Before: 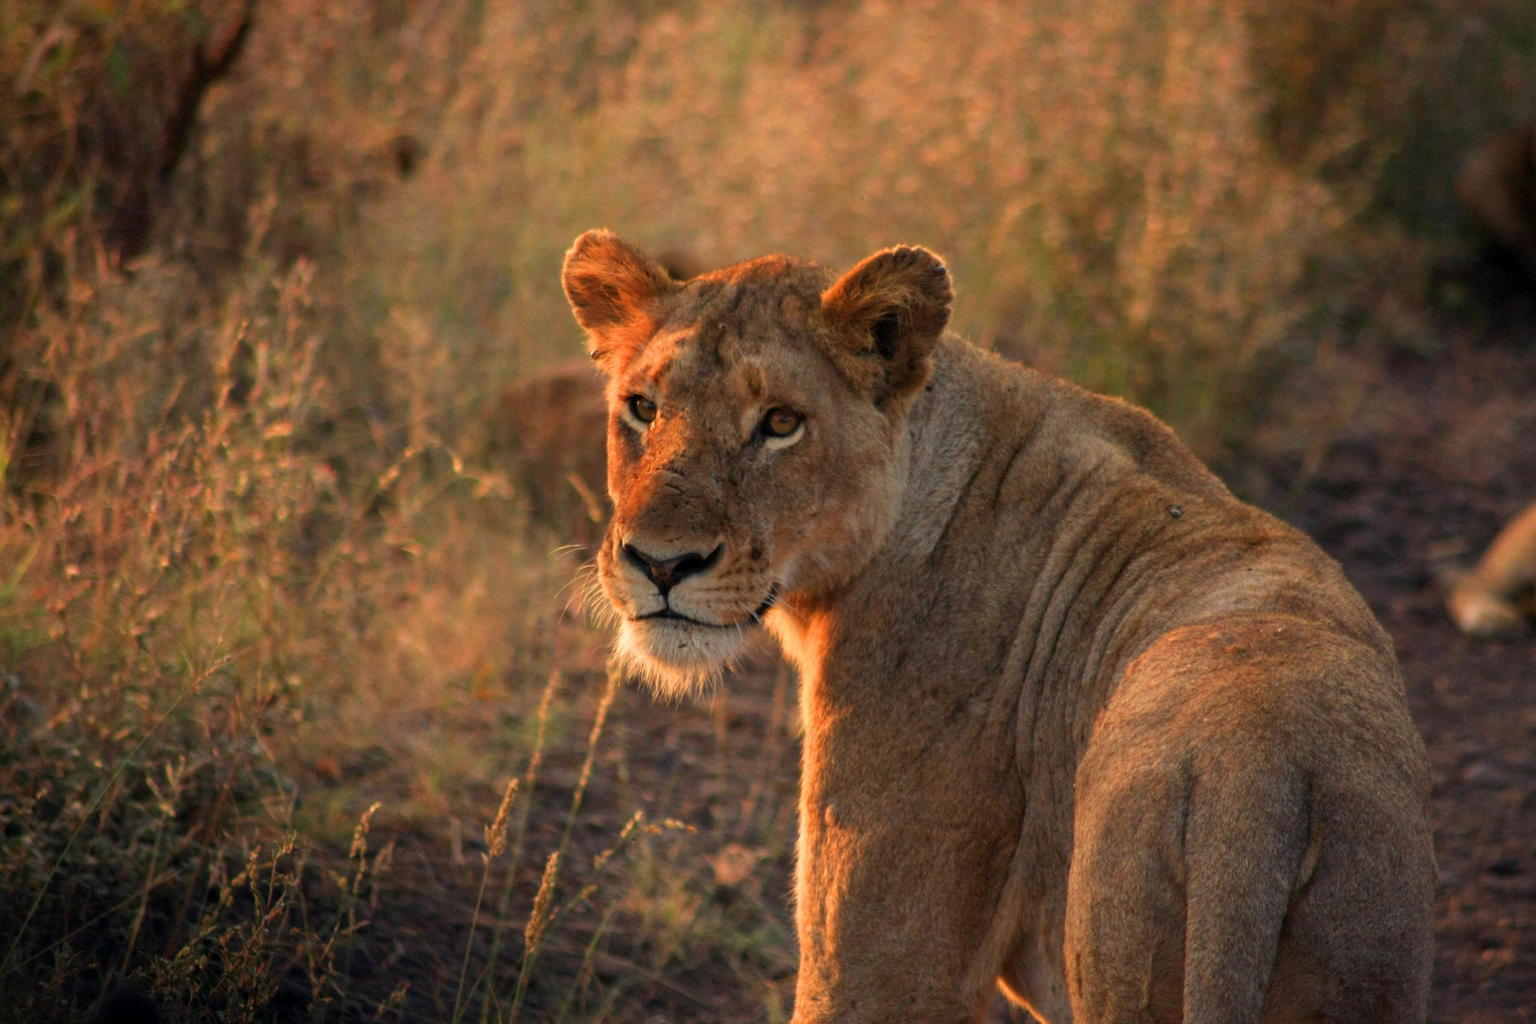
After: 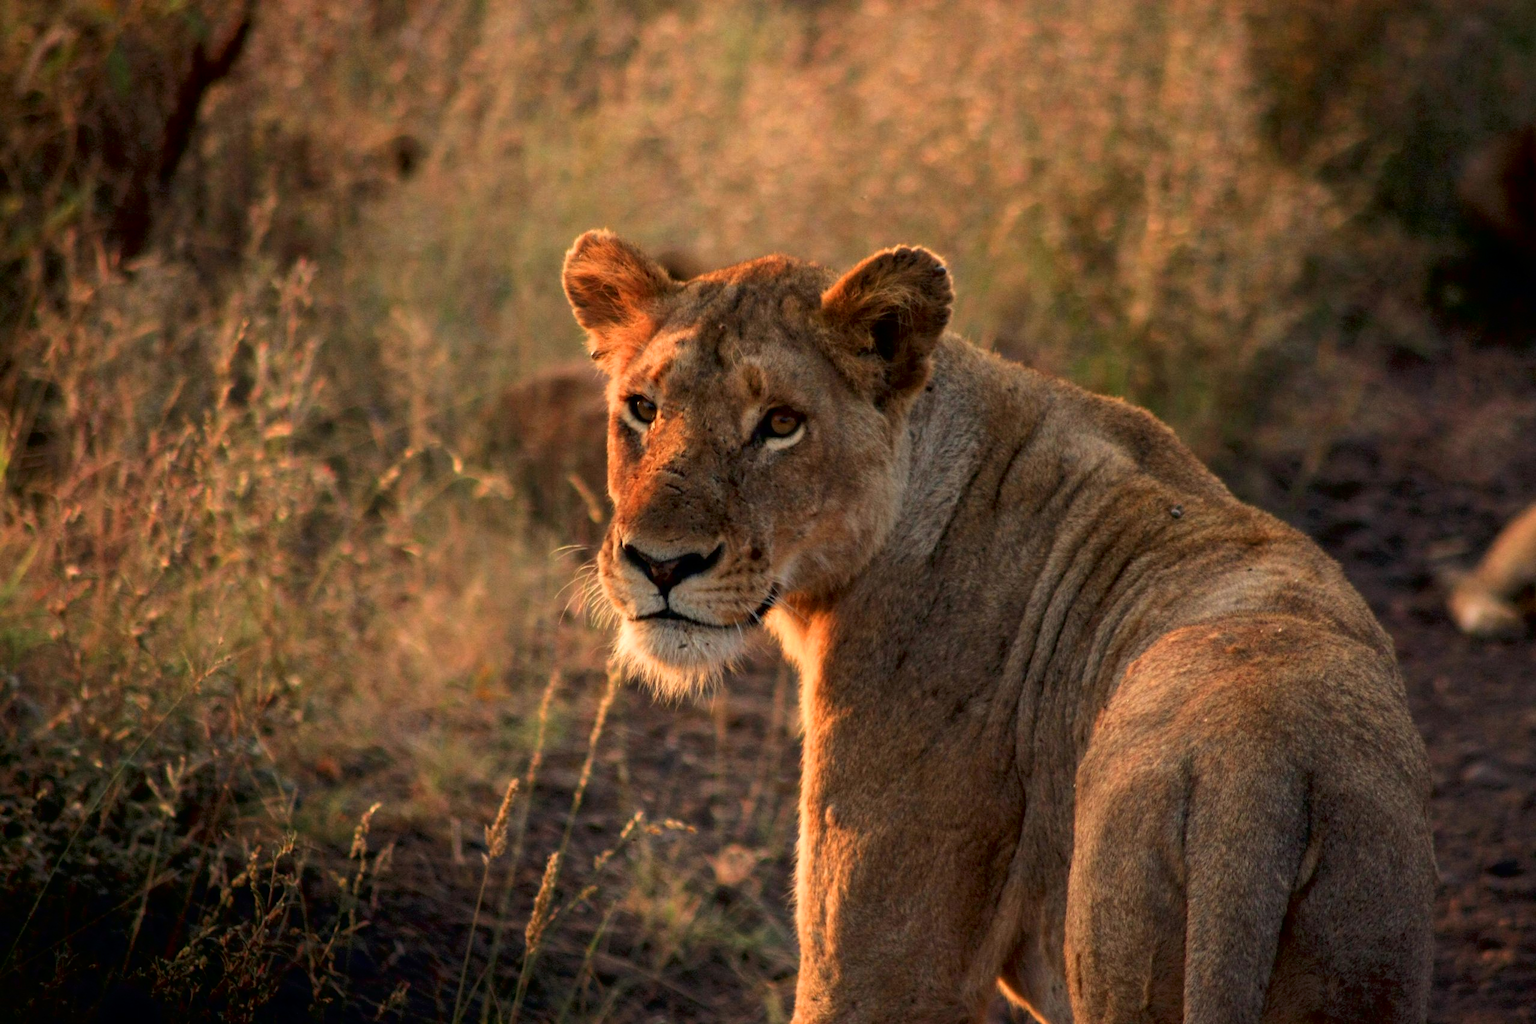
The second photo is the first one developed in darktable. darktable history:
tone curve: curves: ch0 [(0, 0) (0.118, 0.034) (0.182, 0.124) (0.265, 0.214) (0.504, 0.508) (0.783, 0.825) (1, 1)], color space Lab, independent channels, preserve colors none
tone equalizer: on, module defaults
